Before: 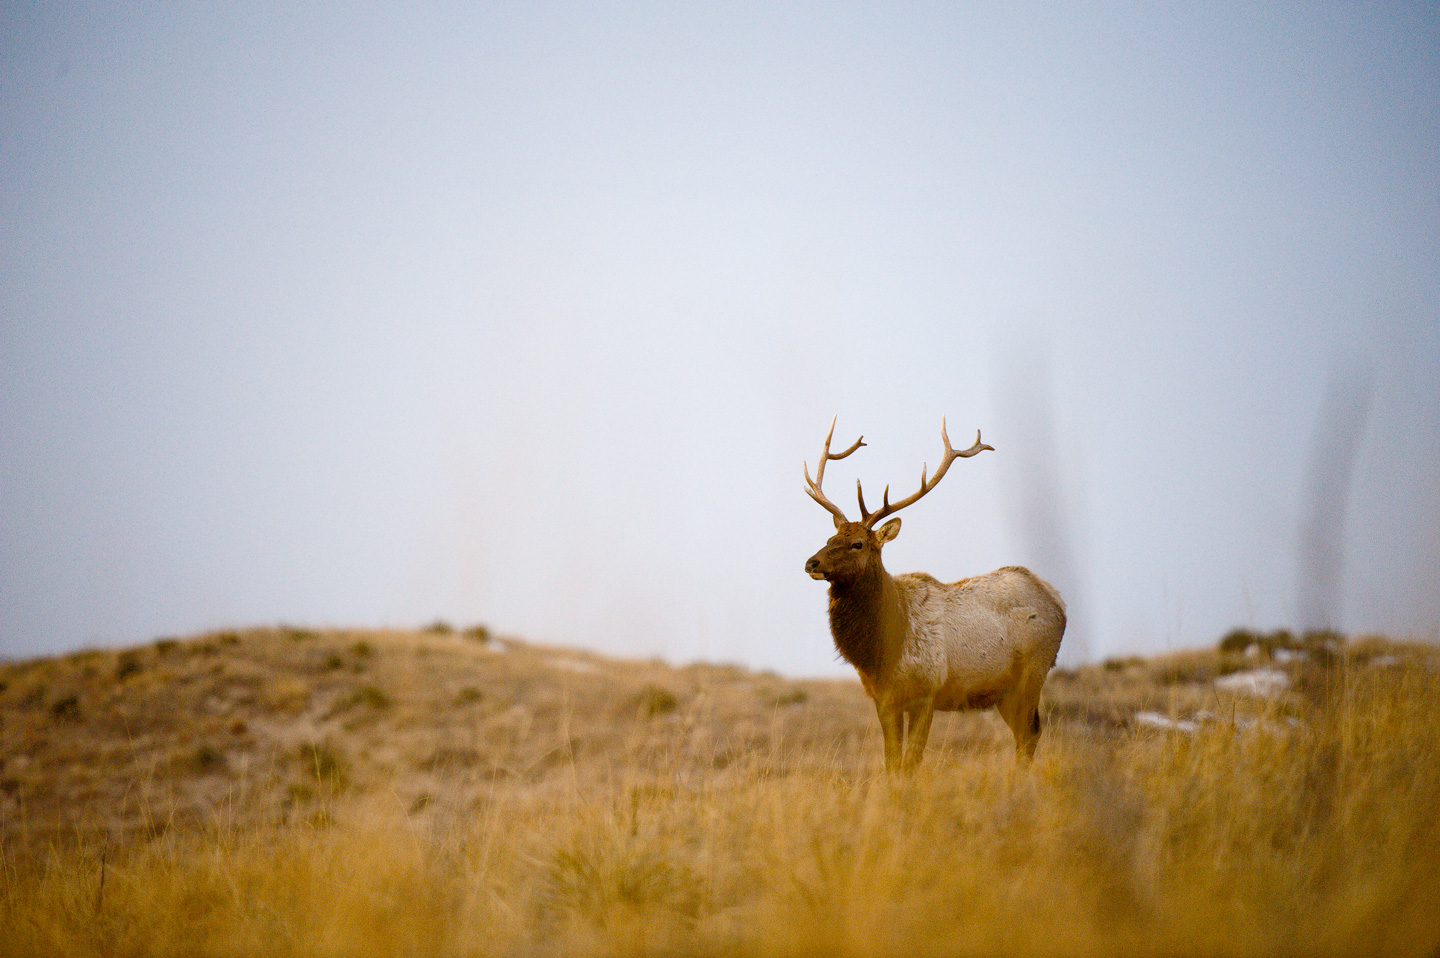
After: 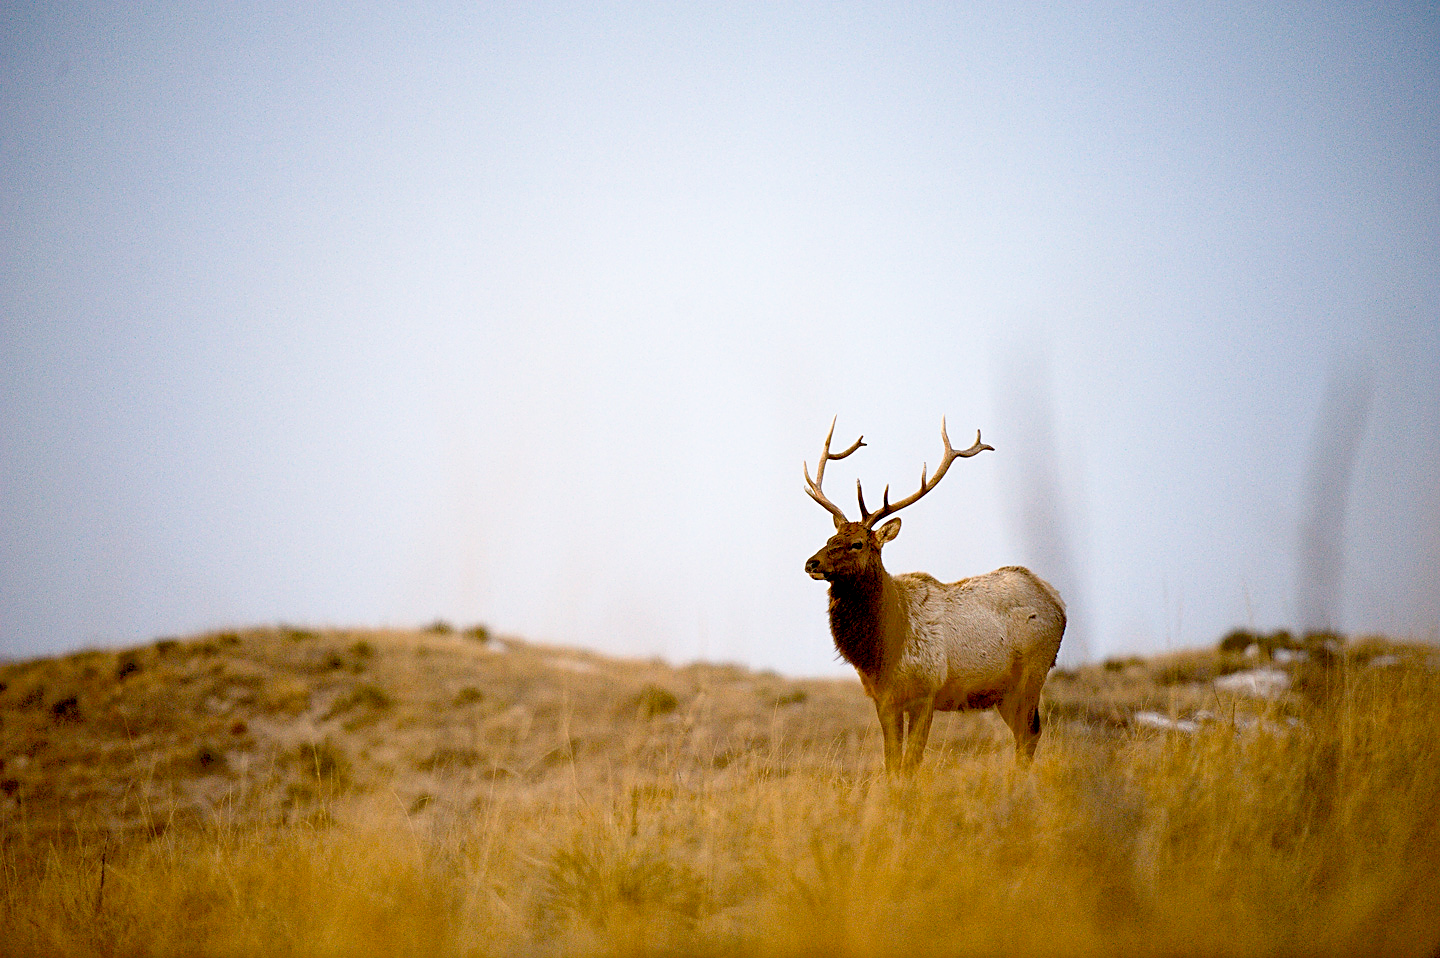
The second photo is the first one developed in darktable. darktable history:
sharpen: on, module defaults
base curve: curves: ch0 [(0.017, 0) (0.425, 0.441) (0.844, 0.933) (1, 1)], preserve colors none
